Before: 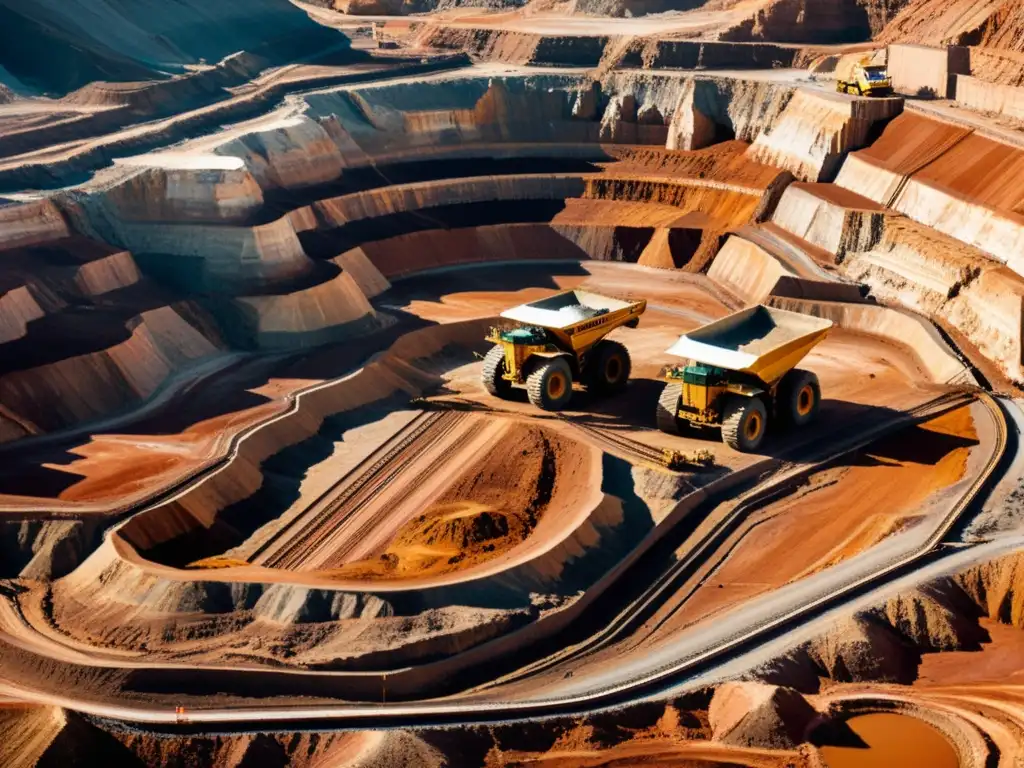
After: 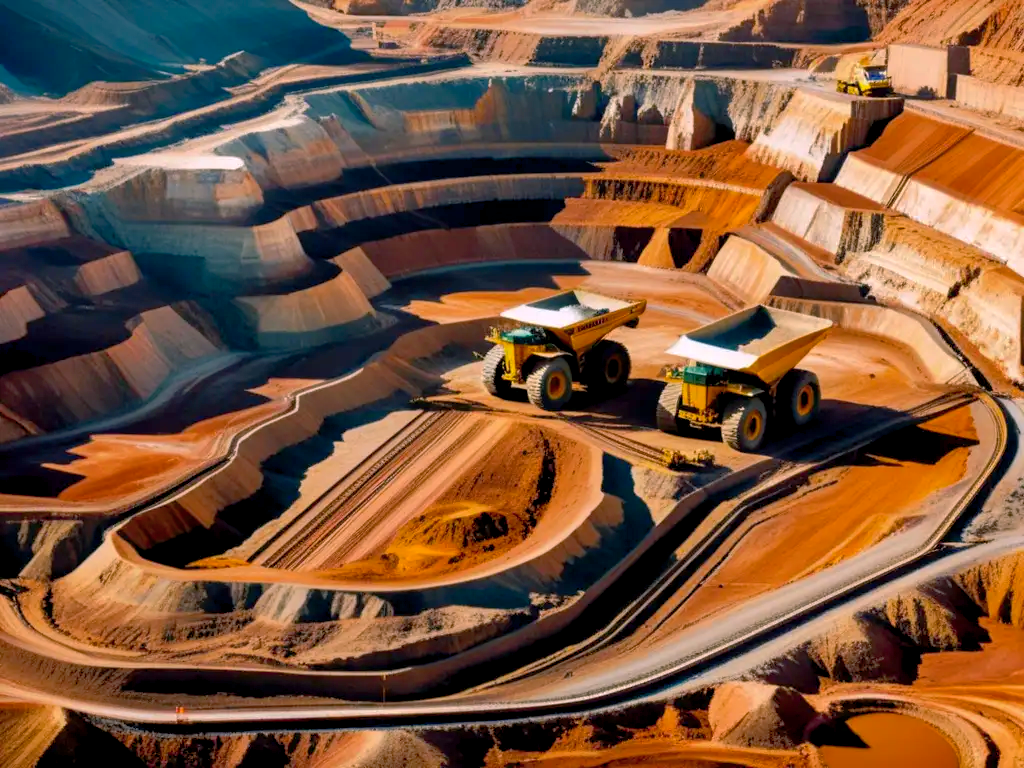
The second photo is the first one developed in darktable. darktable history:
shadows and highlights: on, module defaults
color balance rgb: shadows lift › chroma 2%, shadows lift › hue 217.2°, power › chroma 0.25%, power › hue 60°, highlights gain › chroma 1.5%, highlights gain › hue 309.6°, global offset › luminance -0.25%, perceptual saturation grading › global saturation 15%, global vibrance 15%
